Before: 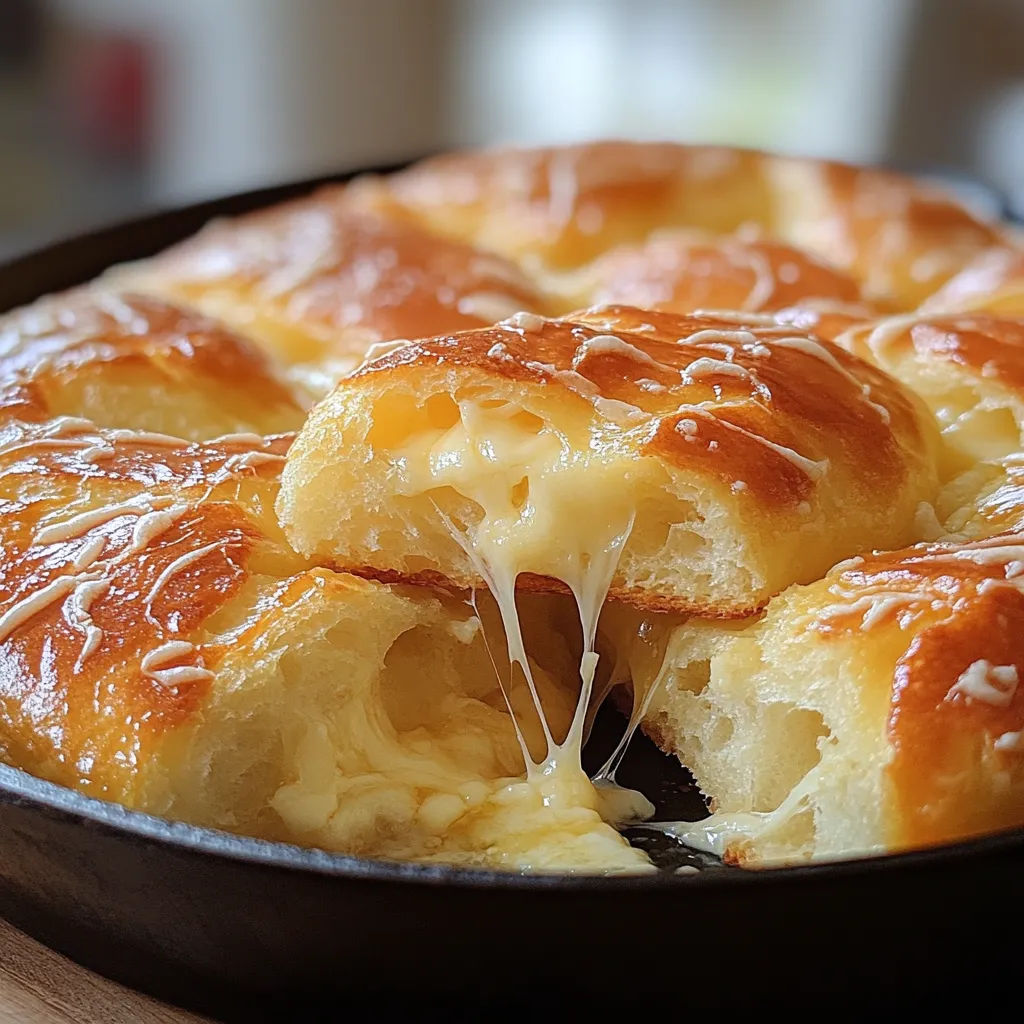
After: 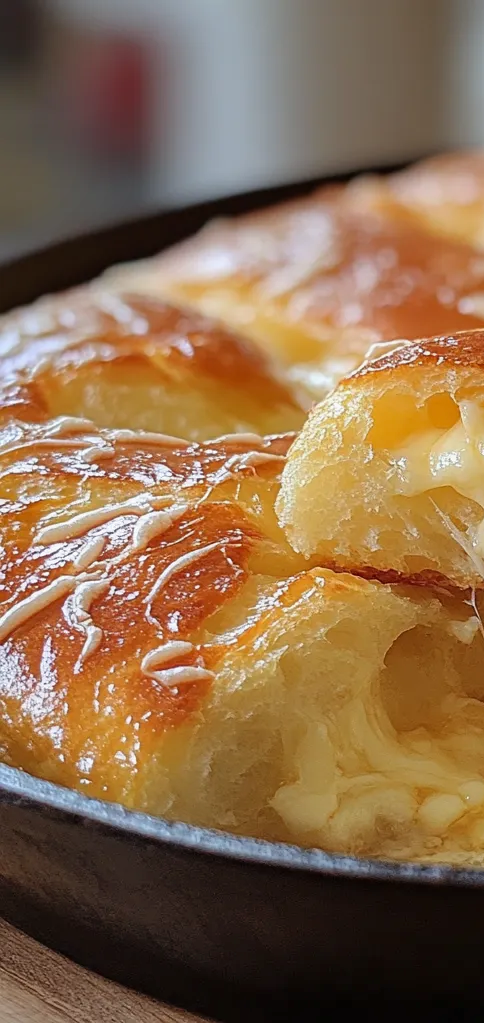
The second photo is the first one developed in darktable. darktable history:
exposure: exposure -0.041 EV, compensate highlight preservation false
crop and rotate: left 0.022%, top 0%, right 52.667%
shadows and highlights: low approximation 0.01, soften with gaussian
